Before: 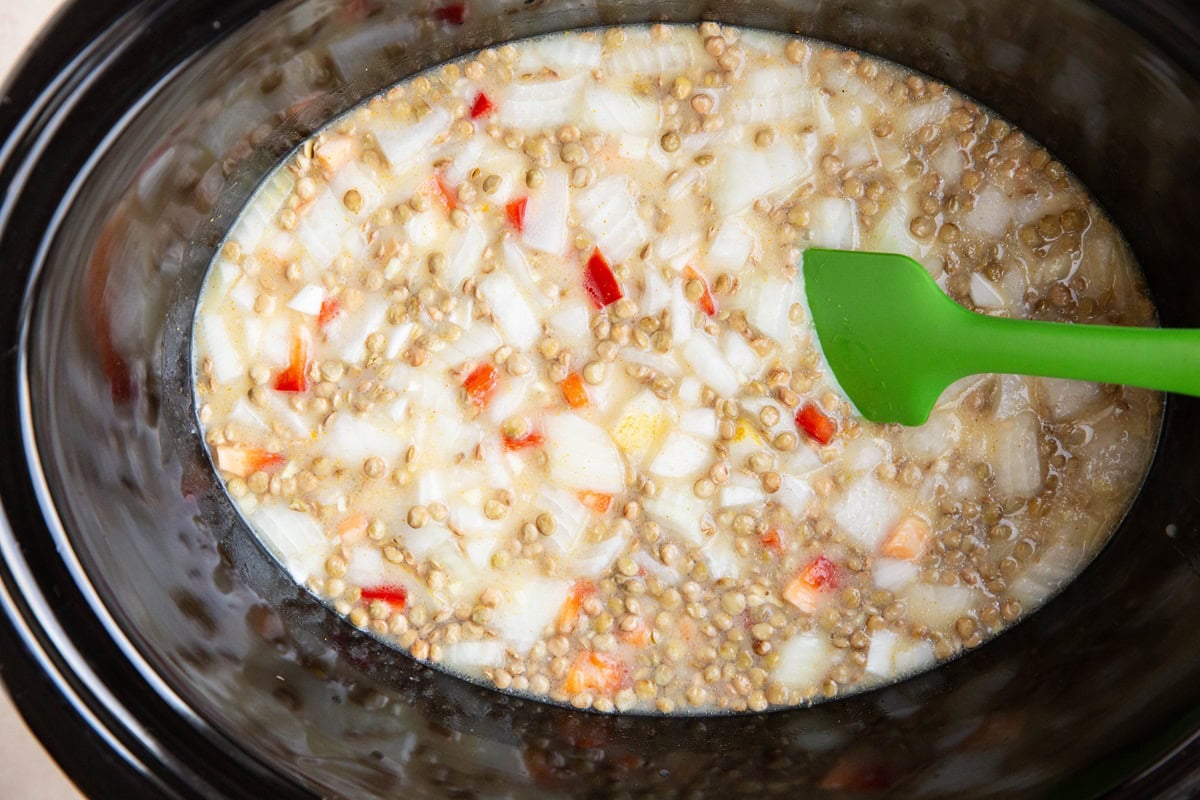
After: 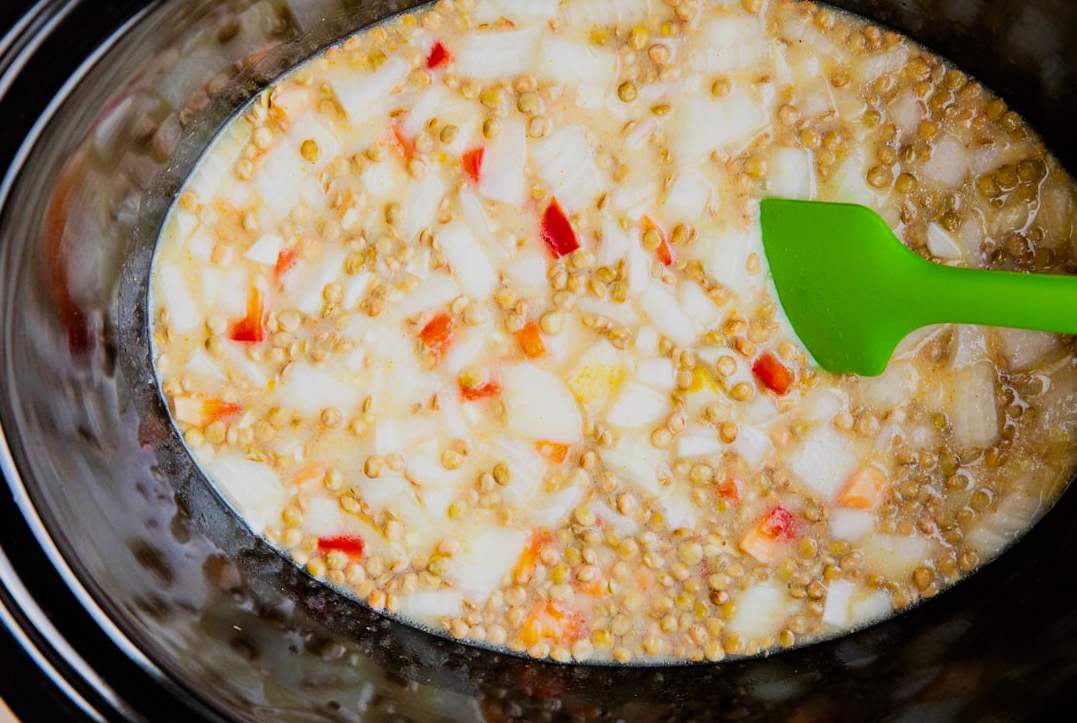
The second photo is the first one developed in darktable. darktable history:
color balance rgb: perceptual saturation grading › global saturation 29.837%, perceptual brilliance grading › global brilliance 4.019%, global vibrance 20%
filmic rgb: black relative exposure -7.65 EV, white relative exposure 4.56 EV, hardness 3.61, contrast 1.052
crop: left 3.638%, top 6.357%, right 6.567%, bottom 3.198%
